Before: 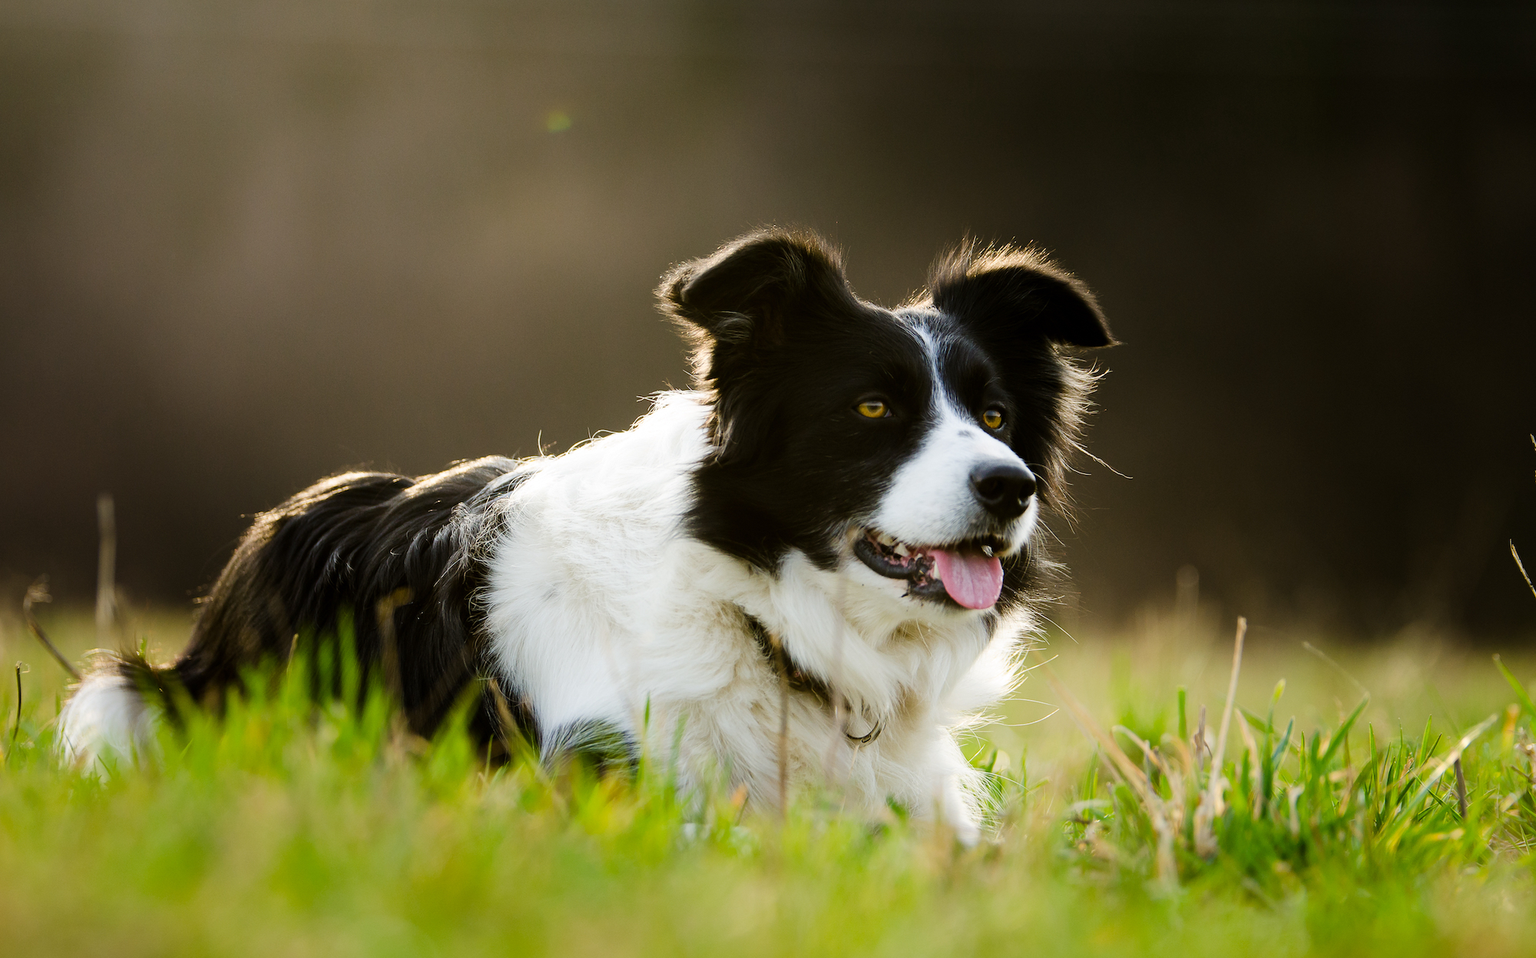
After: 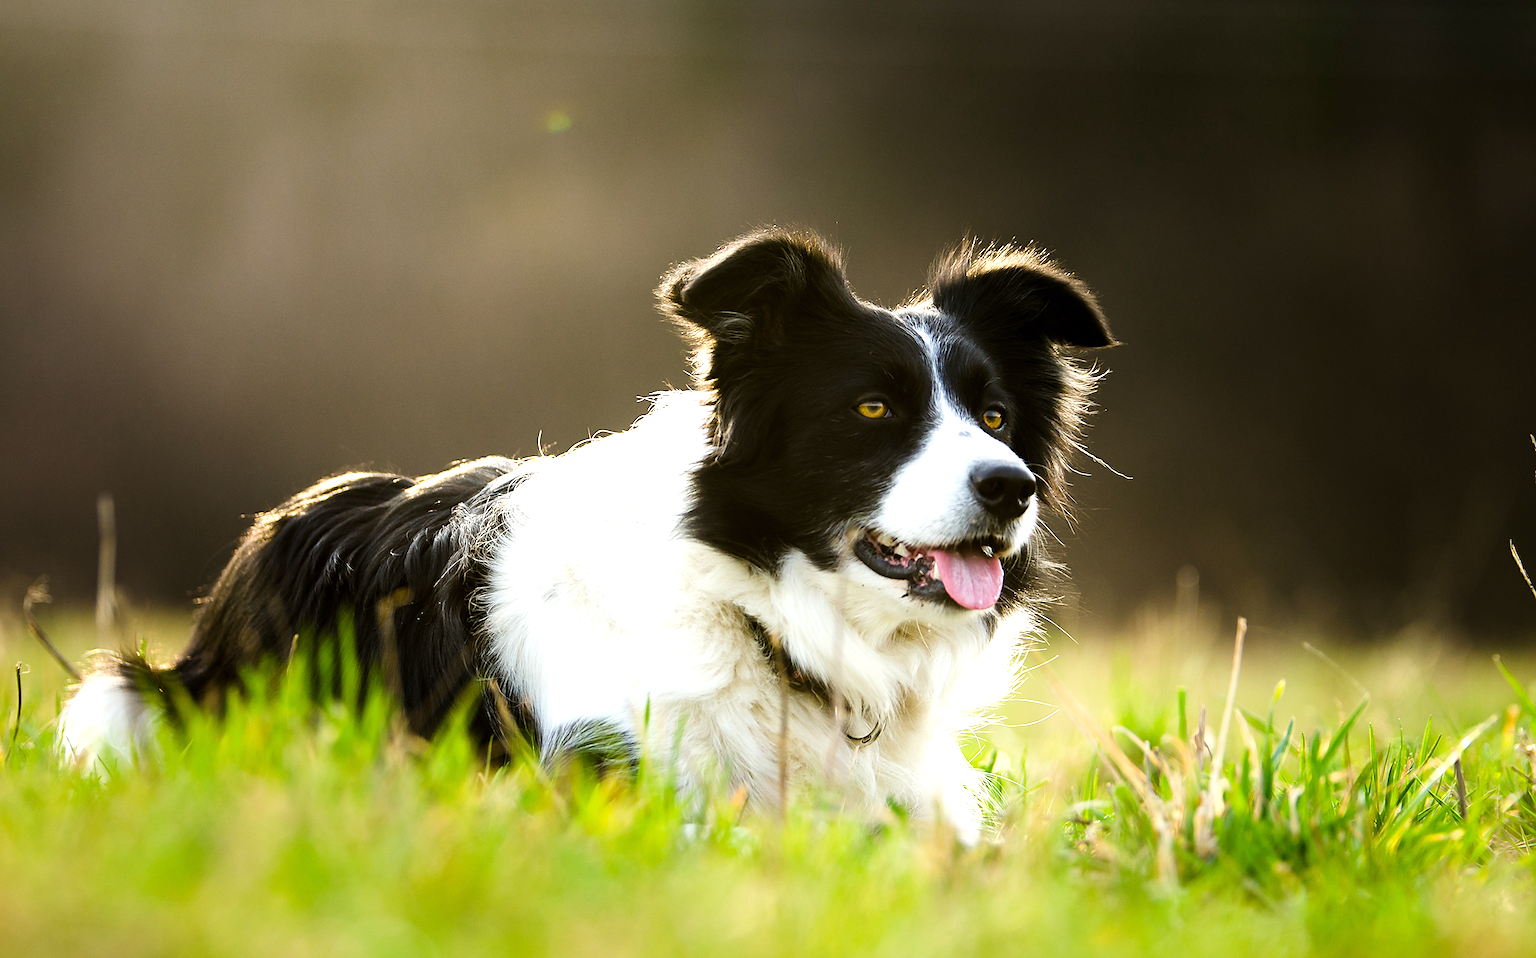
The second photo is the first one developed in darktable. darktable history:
sharpen: radius 1.439, amount 0.414, threshold 1.67
exposure: exposure 0.704 EV, compensate exposure bias true, compensate highlight preservation false
